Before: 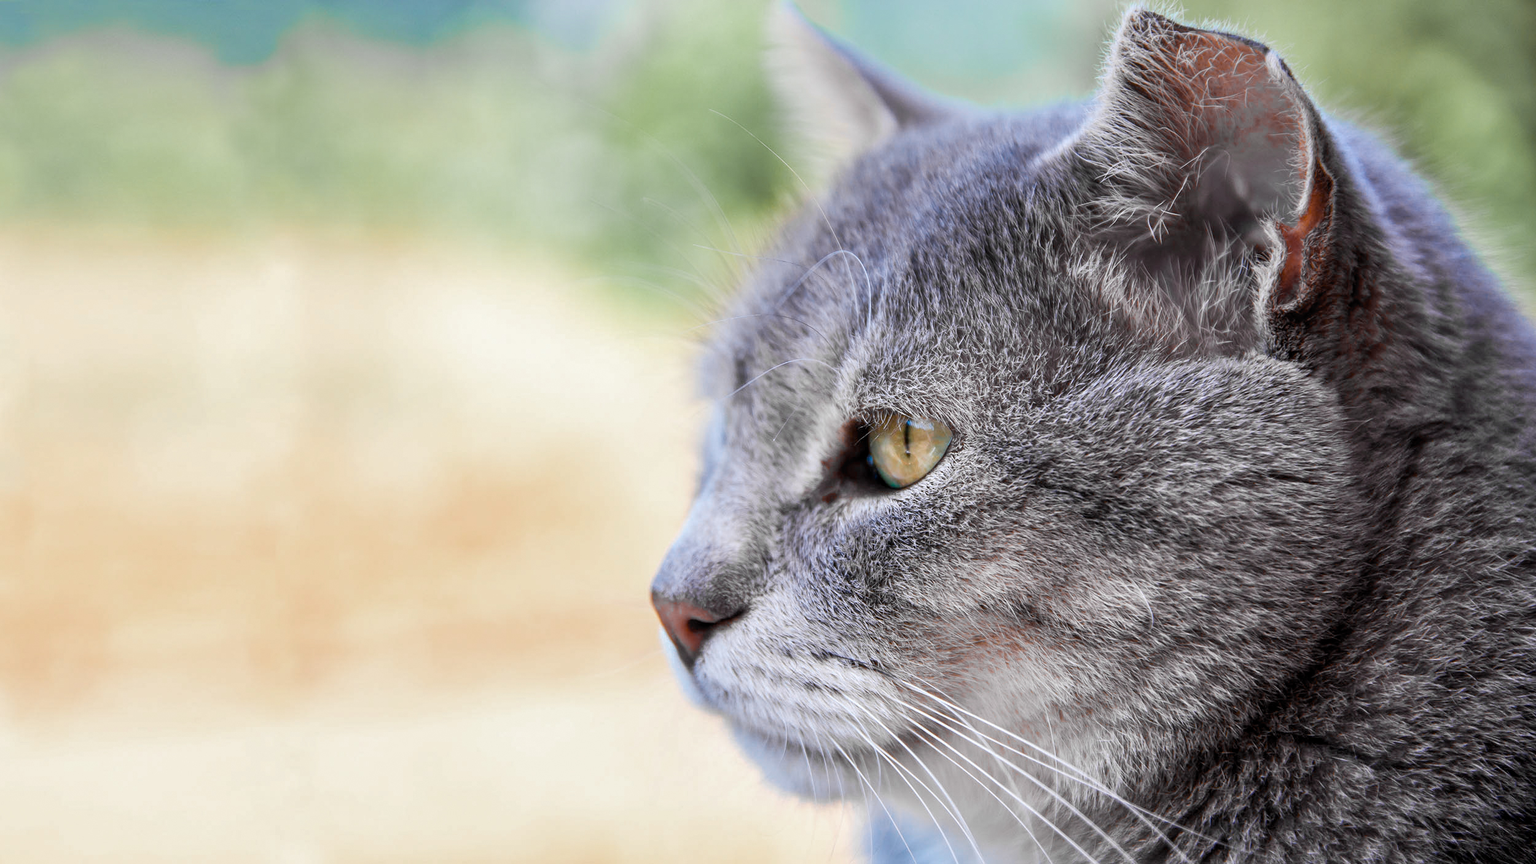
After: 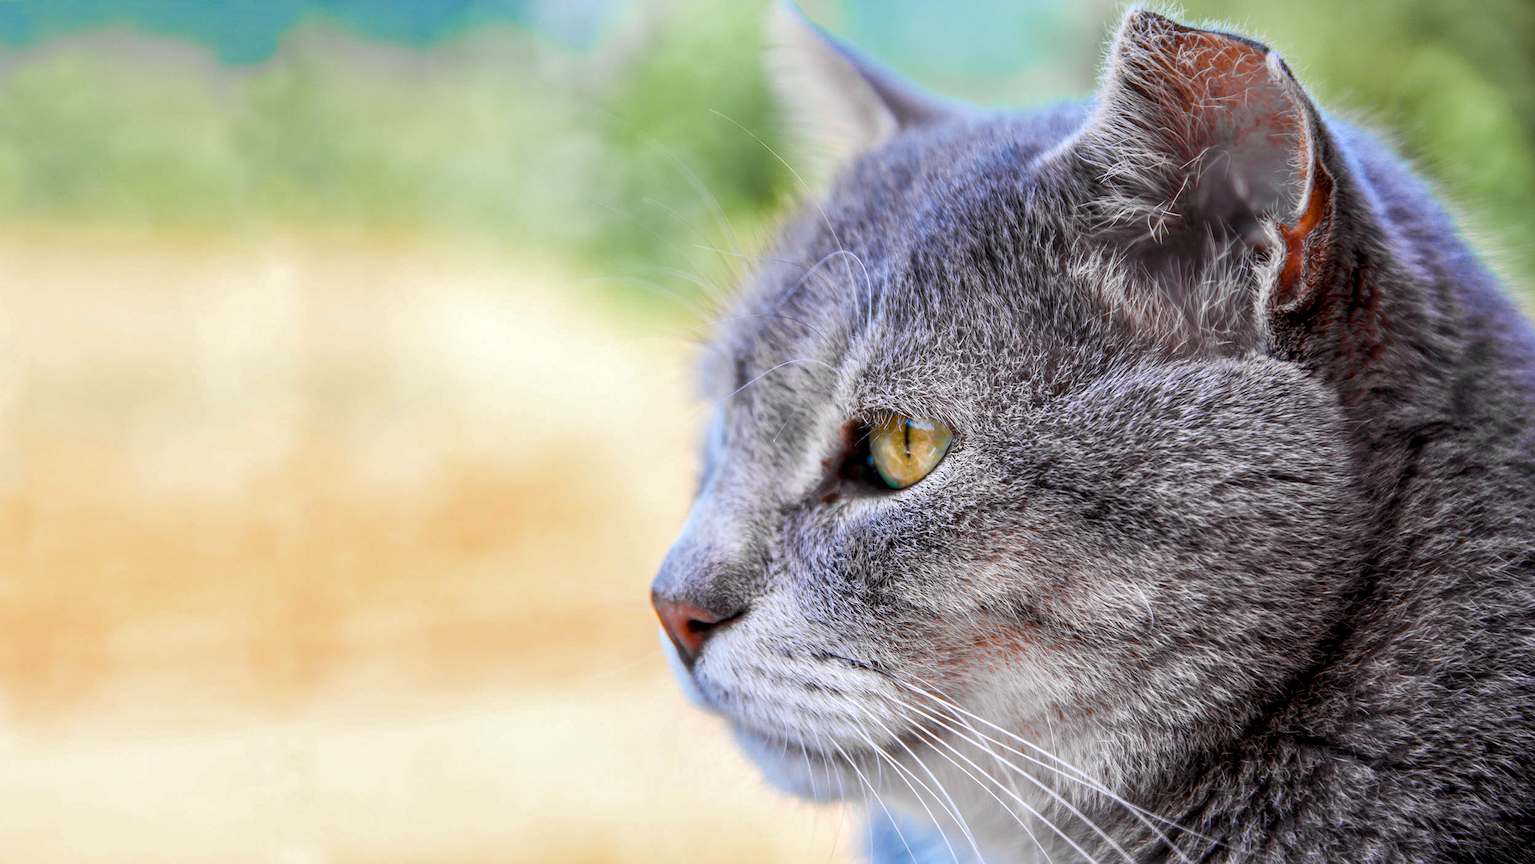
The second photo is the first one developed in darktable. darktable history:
color balance rgb: linear chroma grading › global chroma 15%, perceptual saturation grading › global saturation 30%
local contrast: highlights 100%, shadows 100%, detail 131%, midtone range 0.2
